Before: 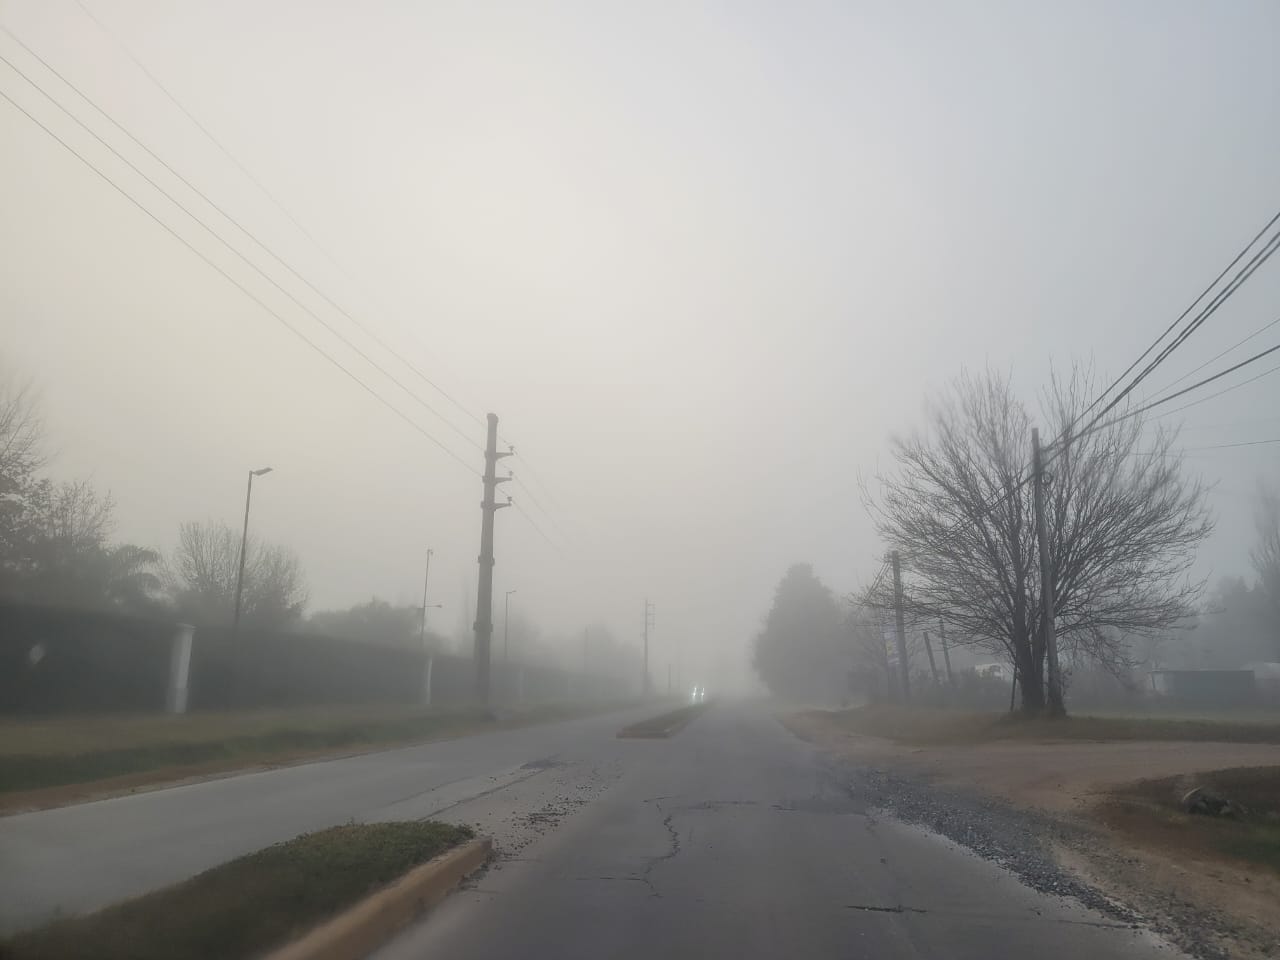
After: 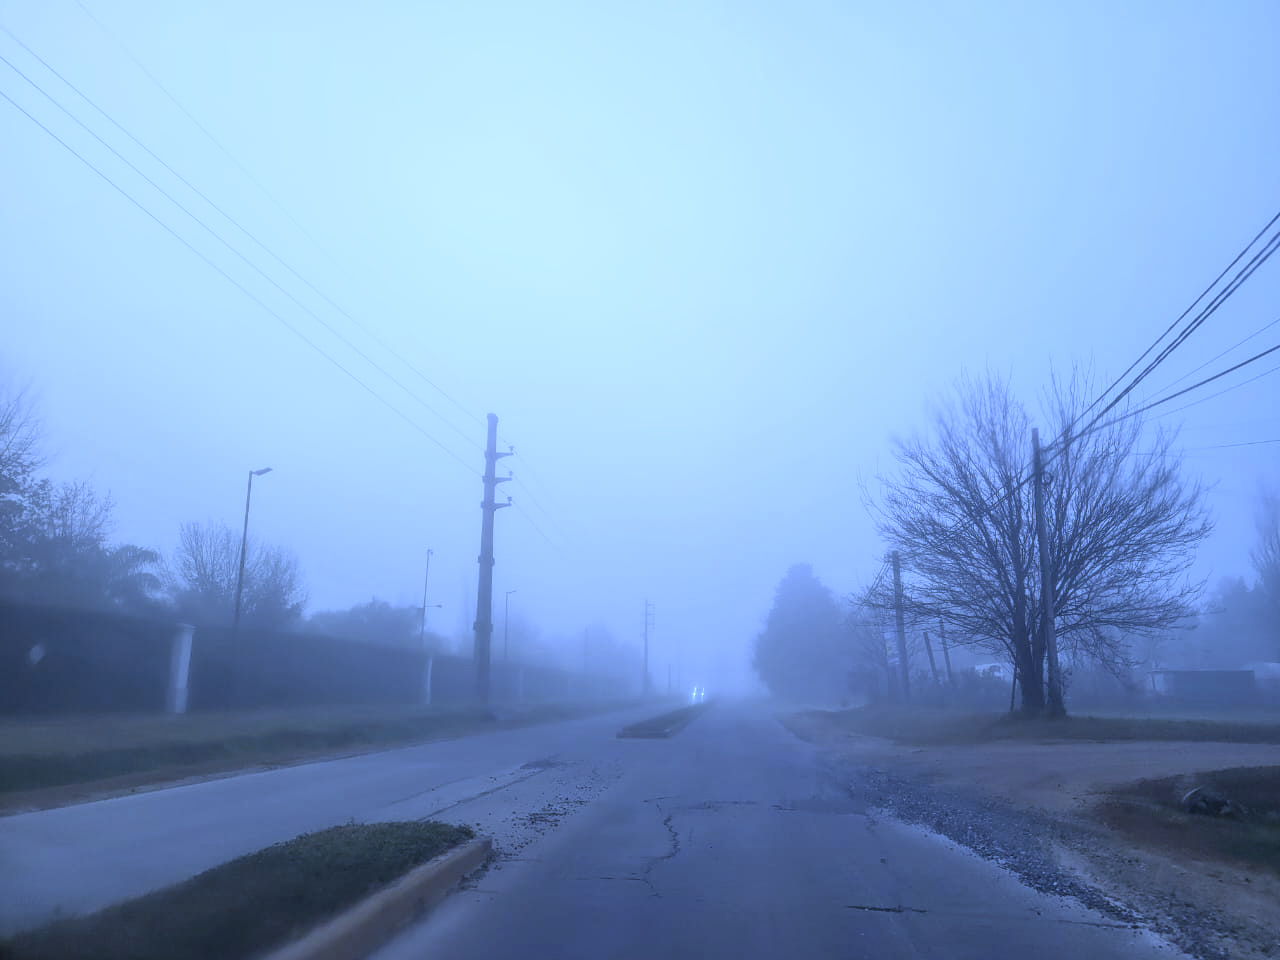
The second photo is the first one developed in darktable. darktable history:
exposure: compensate highlight preservation false
white balance: red 0.766, blue 1.537
local contrast: on, module defaults
shadows and highlights: shadows 0, highlights 40
